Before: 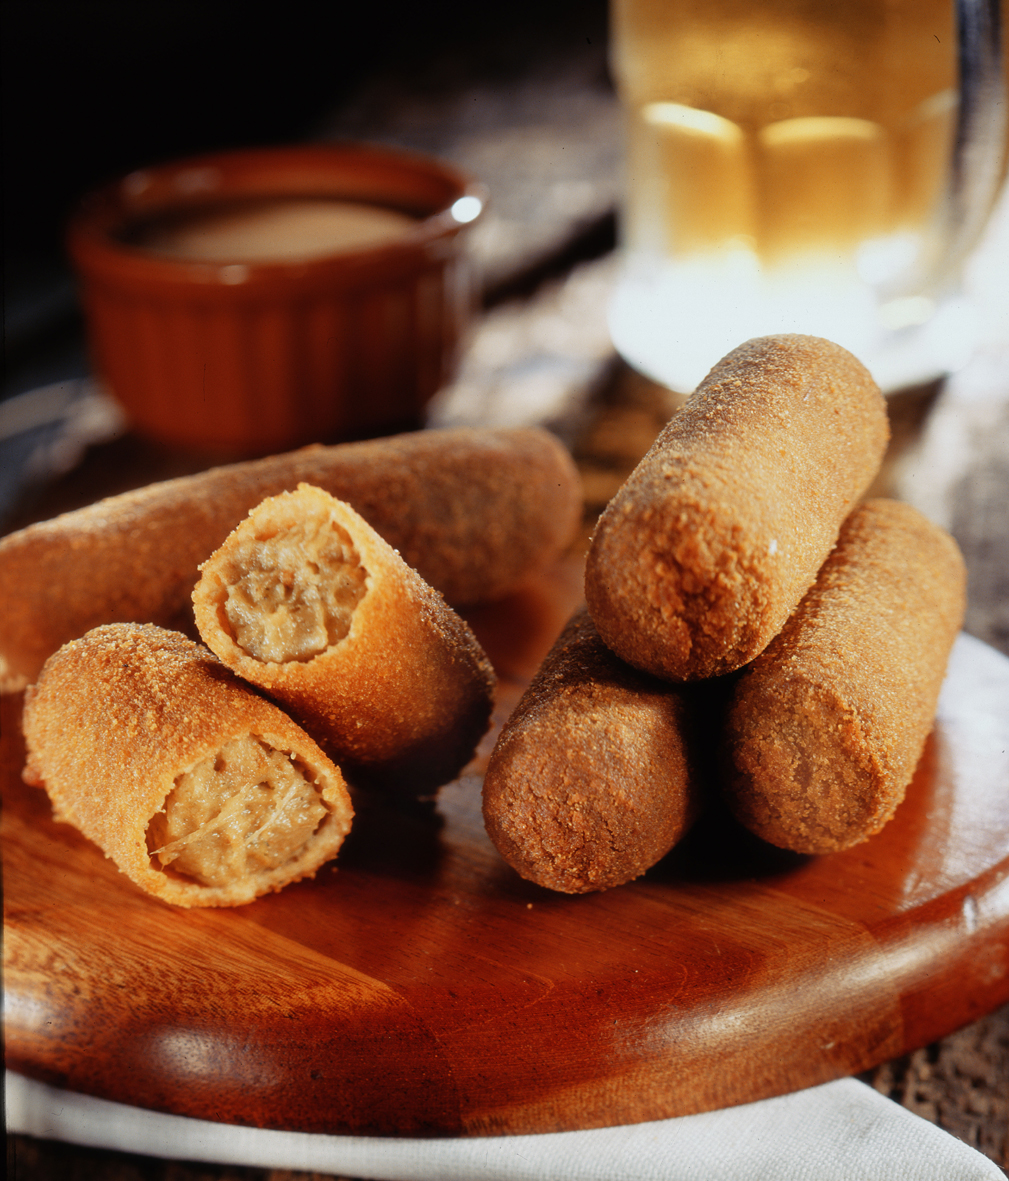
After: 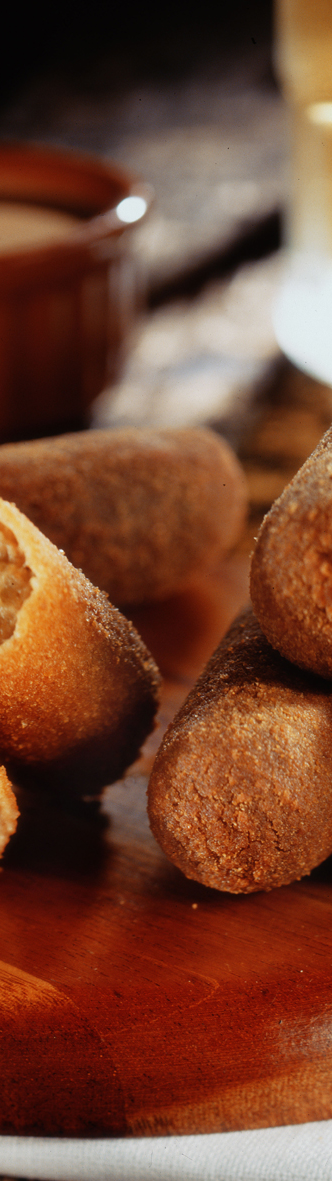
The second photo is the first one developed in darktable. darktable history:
crop: left 33.215%, right 33.806%
